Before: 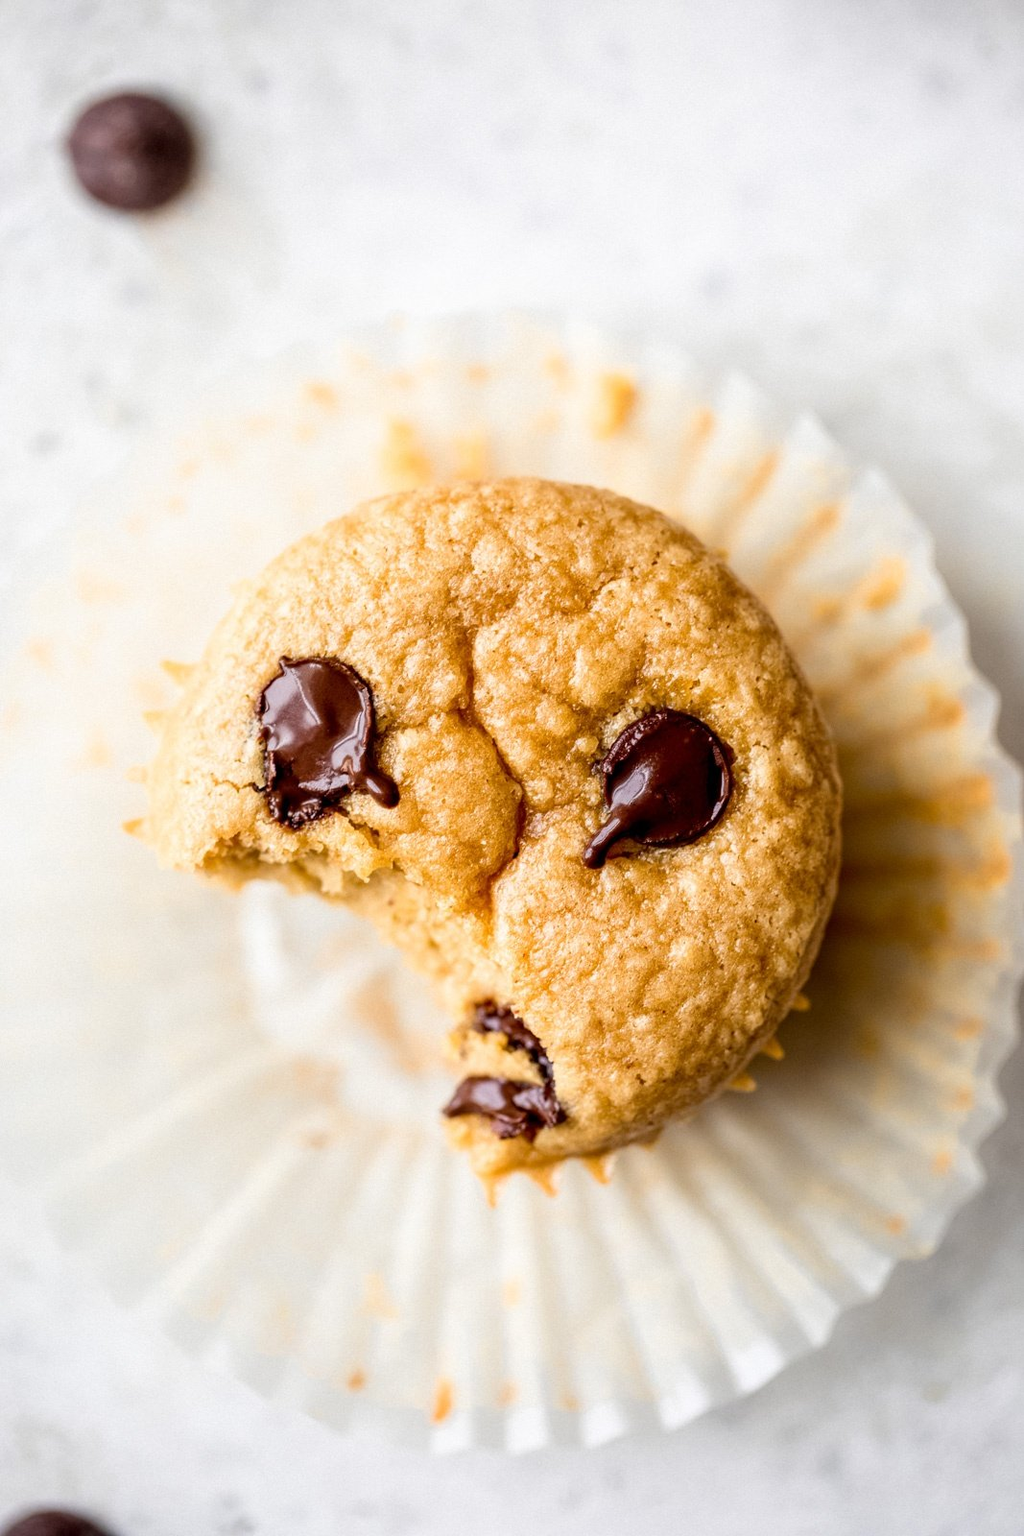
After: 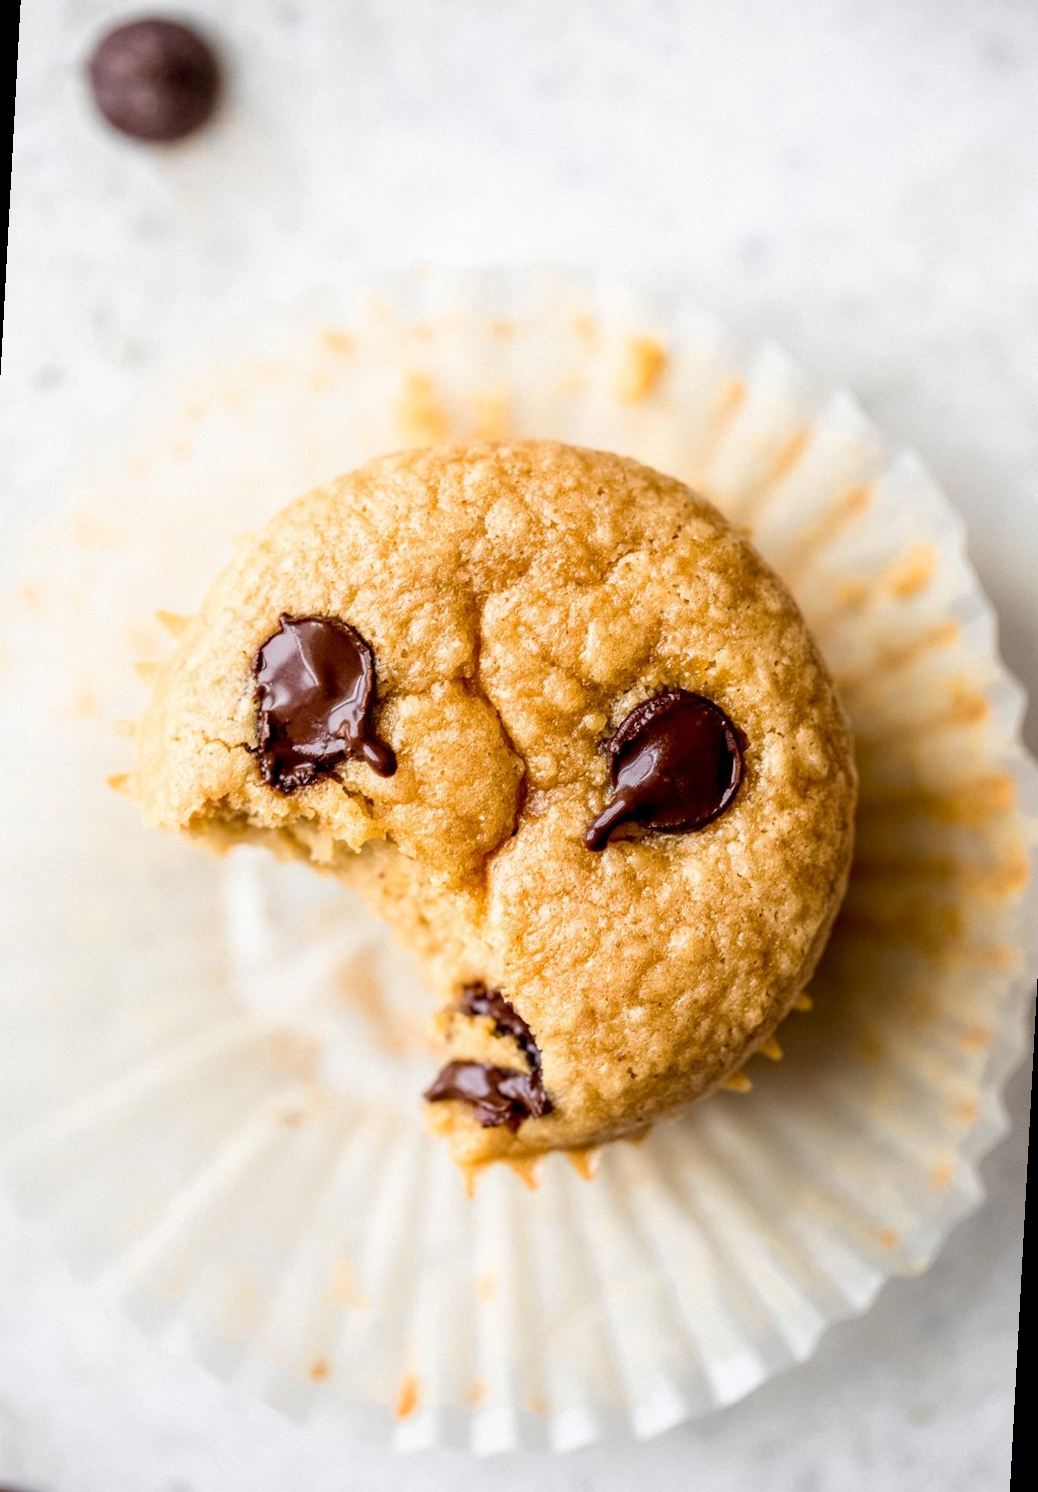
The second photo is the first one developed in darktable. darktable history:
crop and rotate: angle -3.09°, left 5.252%, top 5.177%, right 4.605%, bottom 4.667%
exposure: compensate exposure bias true, compensate highlight preservation false
